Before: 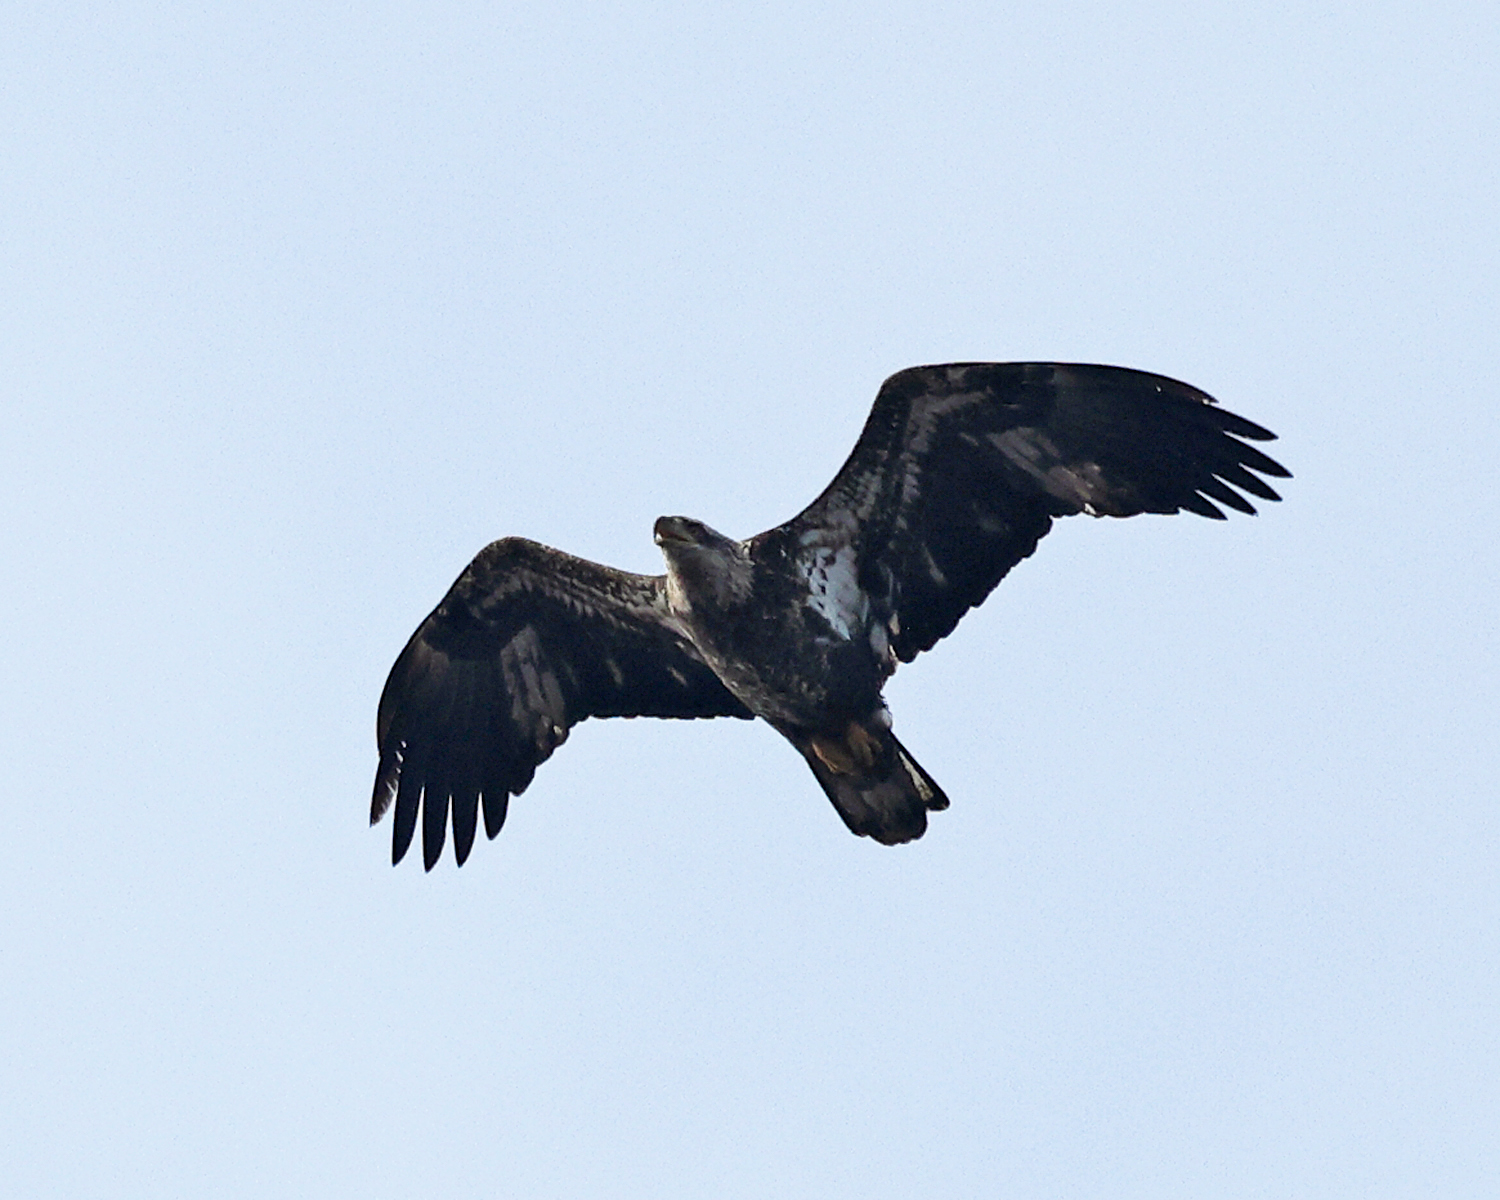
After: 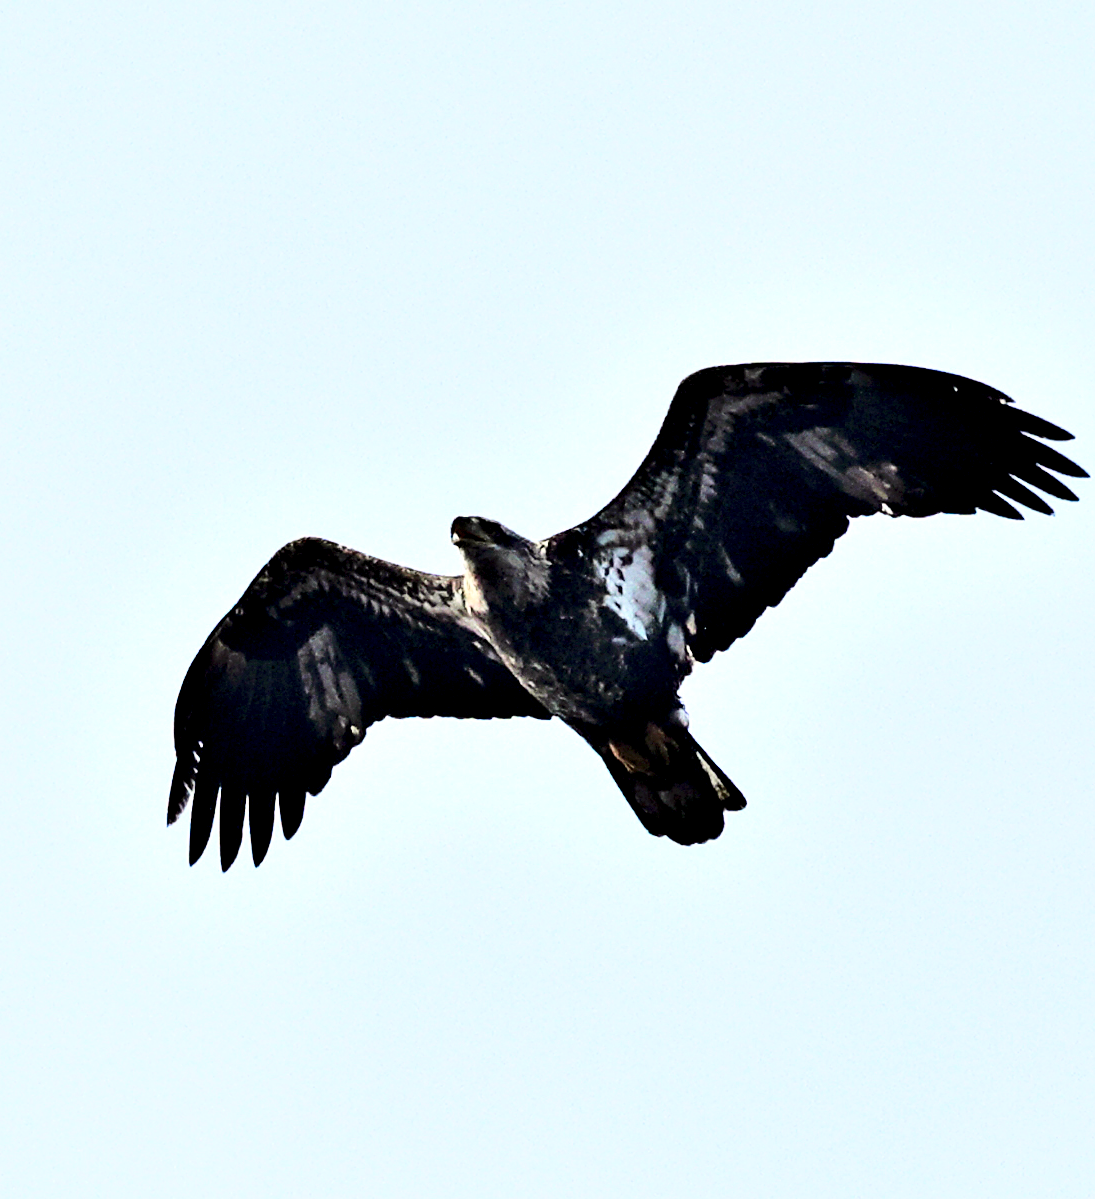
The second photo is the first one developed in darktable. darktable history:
crop: left 13.599%, right 13.337%
contrast equalizer: y [[0.6 ×6], [0.55 ×6], [0 ×6], [0 ×6], [0 ×6]]
base curve: curves: ch0 [(0, 0) (0.028, 0.03) (0.121, 0.232) (0.46, 0.748) (0.859, 0.968) (1, 1)]
color calibration: illuminant same as pipeline (D50), adaptation XYZ, x 0.345, y 0.357, temperature 5010.56 K, saturation algorithm version 1 (2020)
